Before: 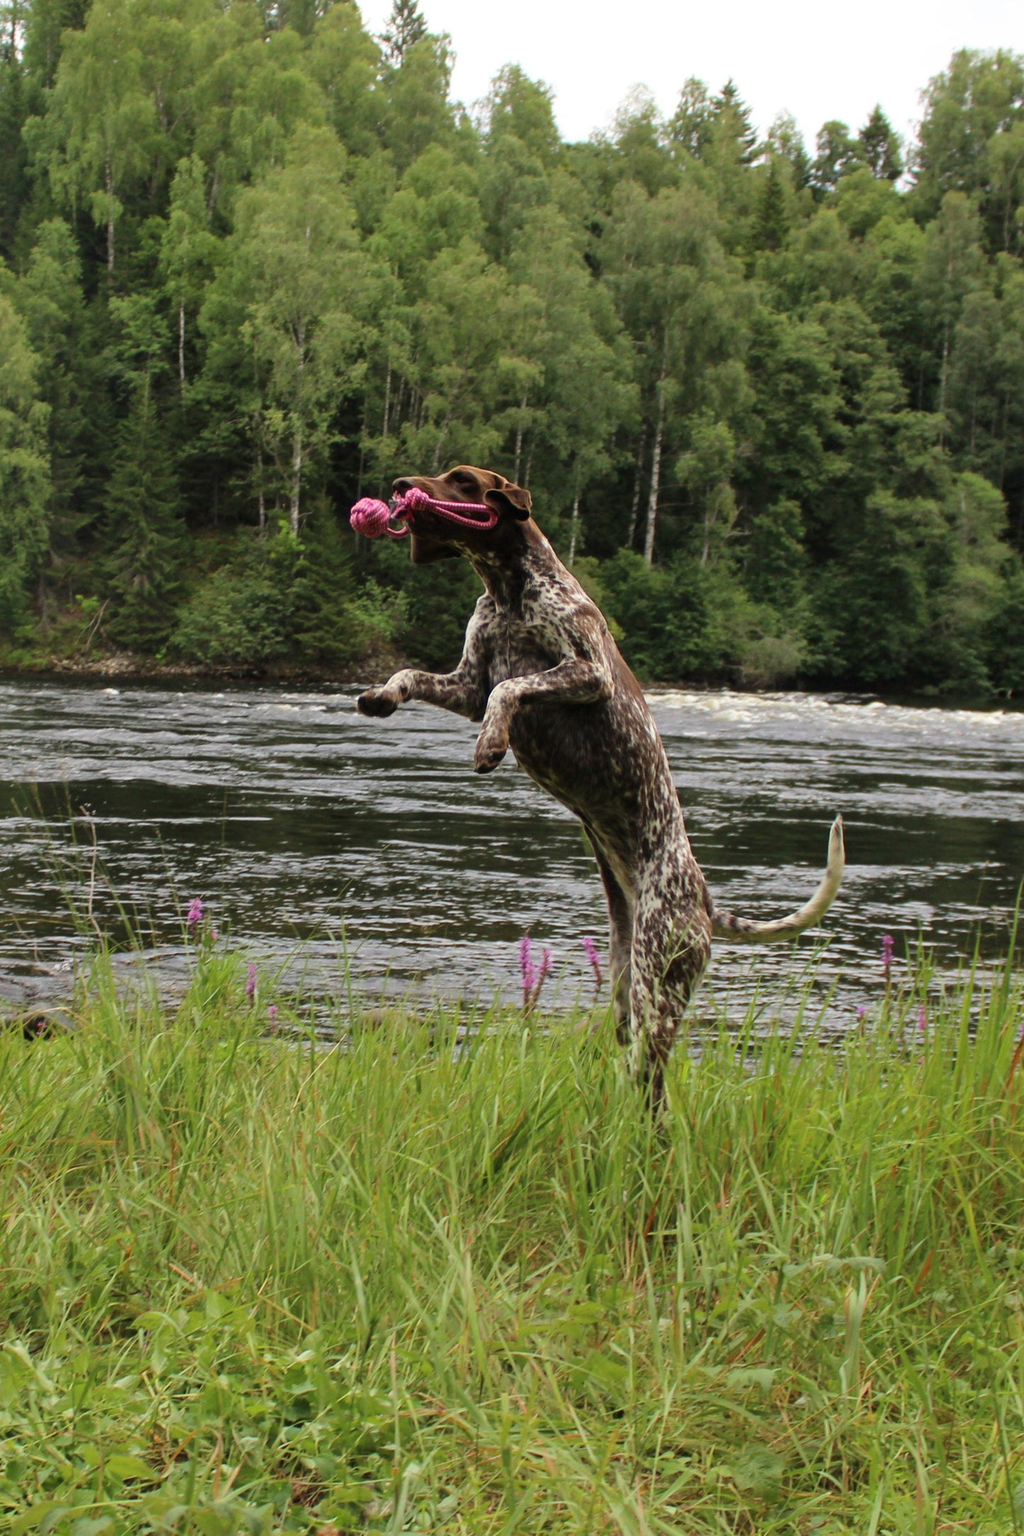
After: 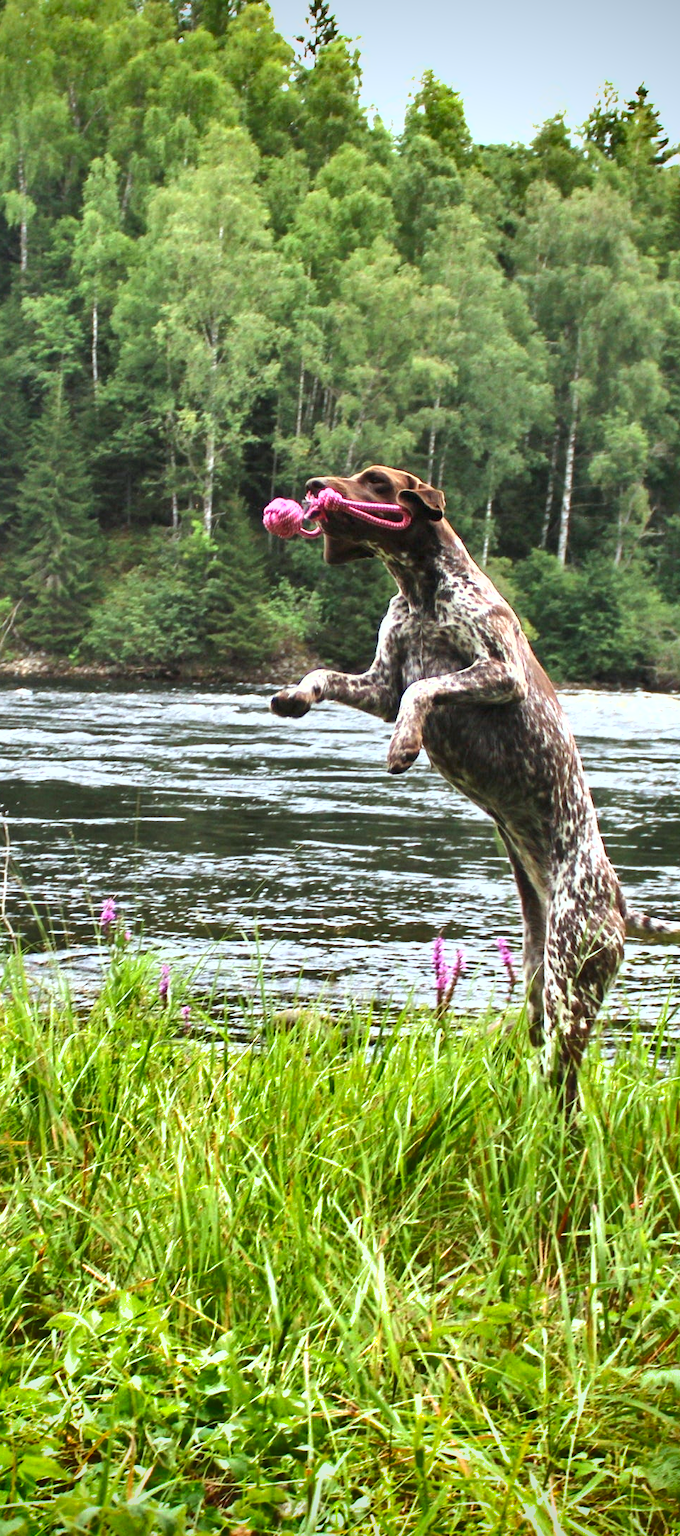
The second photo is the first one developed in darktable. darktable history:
exposure: exposure 1.514 EV, compensate exposure bias true, compensate highlight preservation false
shadows and highlights: white point adjustment -3.59, highlights -63.52, soften with gaussian
color correction: highlights a* -4.12, highlights b* -10.64
vignetting: fall-off radius 61%, brightness -0.984, saturation 0.499
crop and rotate: left 8.556%, right 24.957%
